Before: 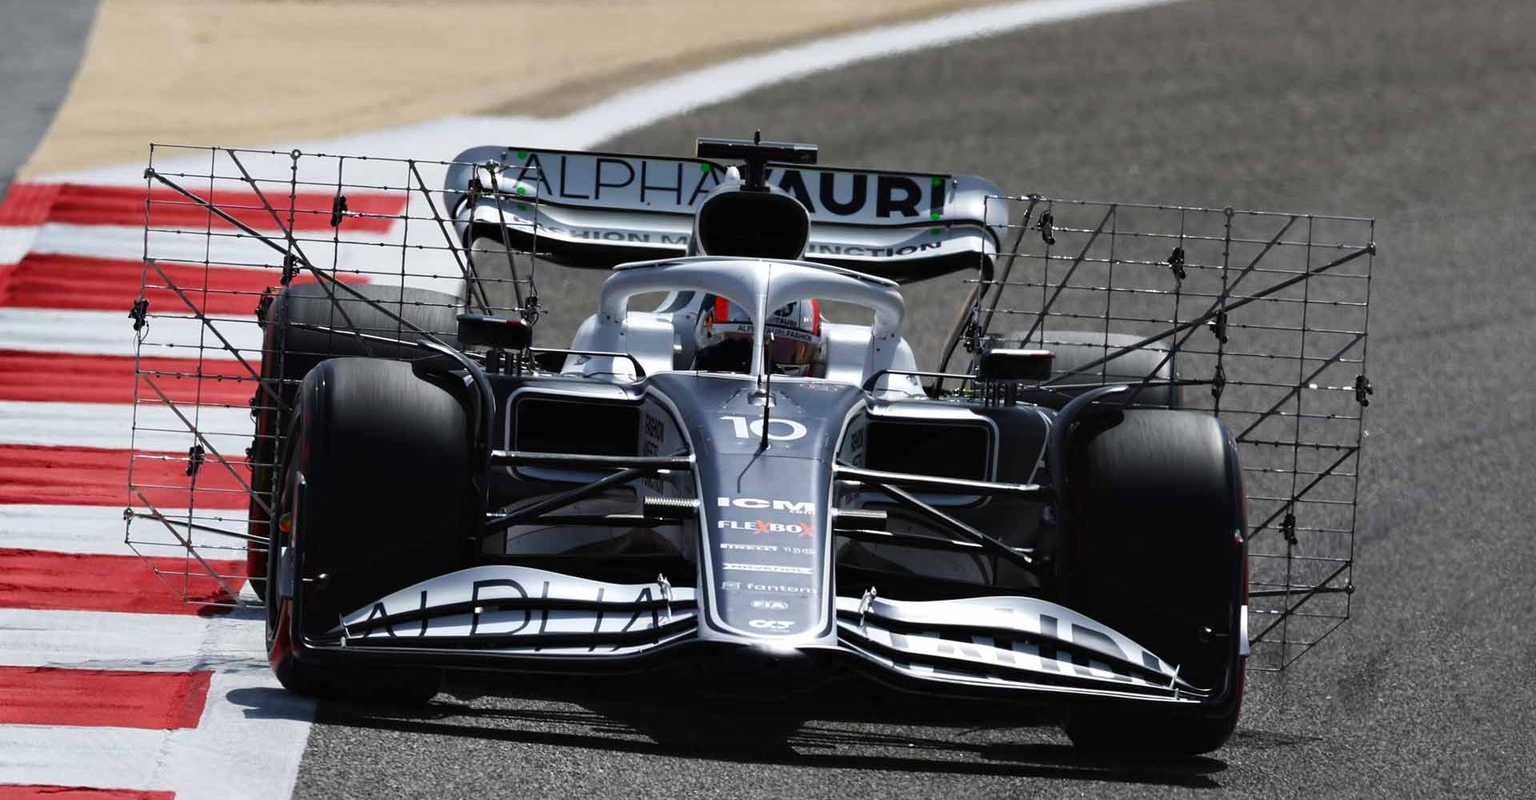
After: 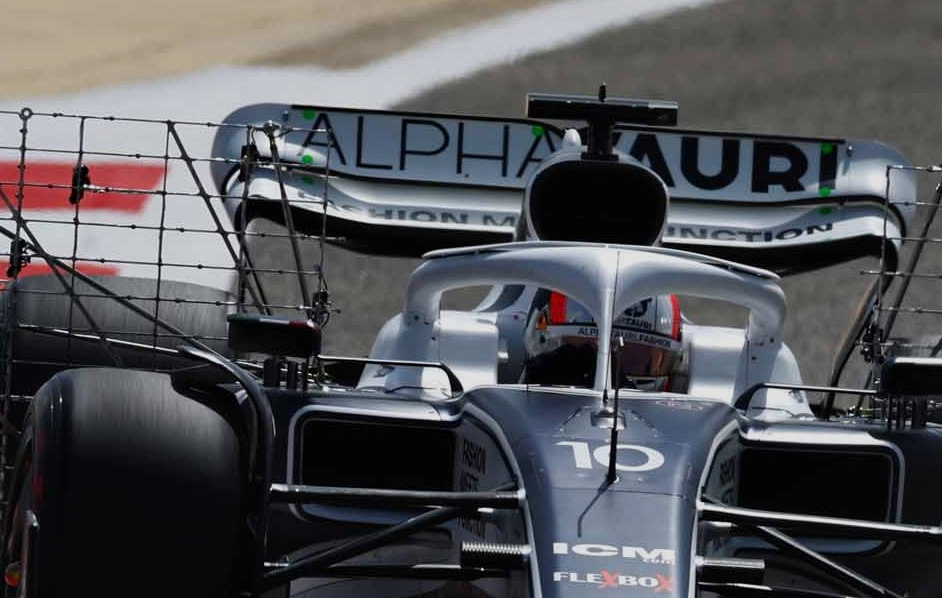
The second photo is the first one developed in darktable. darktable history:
crop: left 17.924%, top 7.932%, right 32.985%, bottom 32.189%
exposure: exposure -0.402 EV, compensate exposure bias true, compensate highlight preservation false
color zones: curves: ch0 [(0, 0.5) (0.143, 0.5) (0.286, 0.5) (0.429, 0.5) (0.571, 0.5) (0.714, 0.476) (0.857, 0.5) (1, 0.5)]; ch2 [(0, 0.5) (0.143, 0.5) (0.286, 0.5) (0.429, 0.5) (0.571, 0.5) (0.714, 0.487) (0.857, 0.5) (1, 0.5)]
